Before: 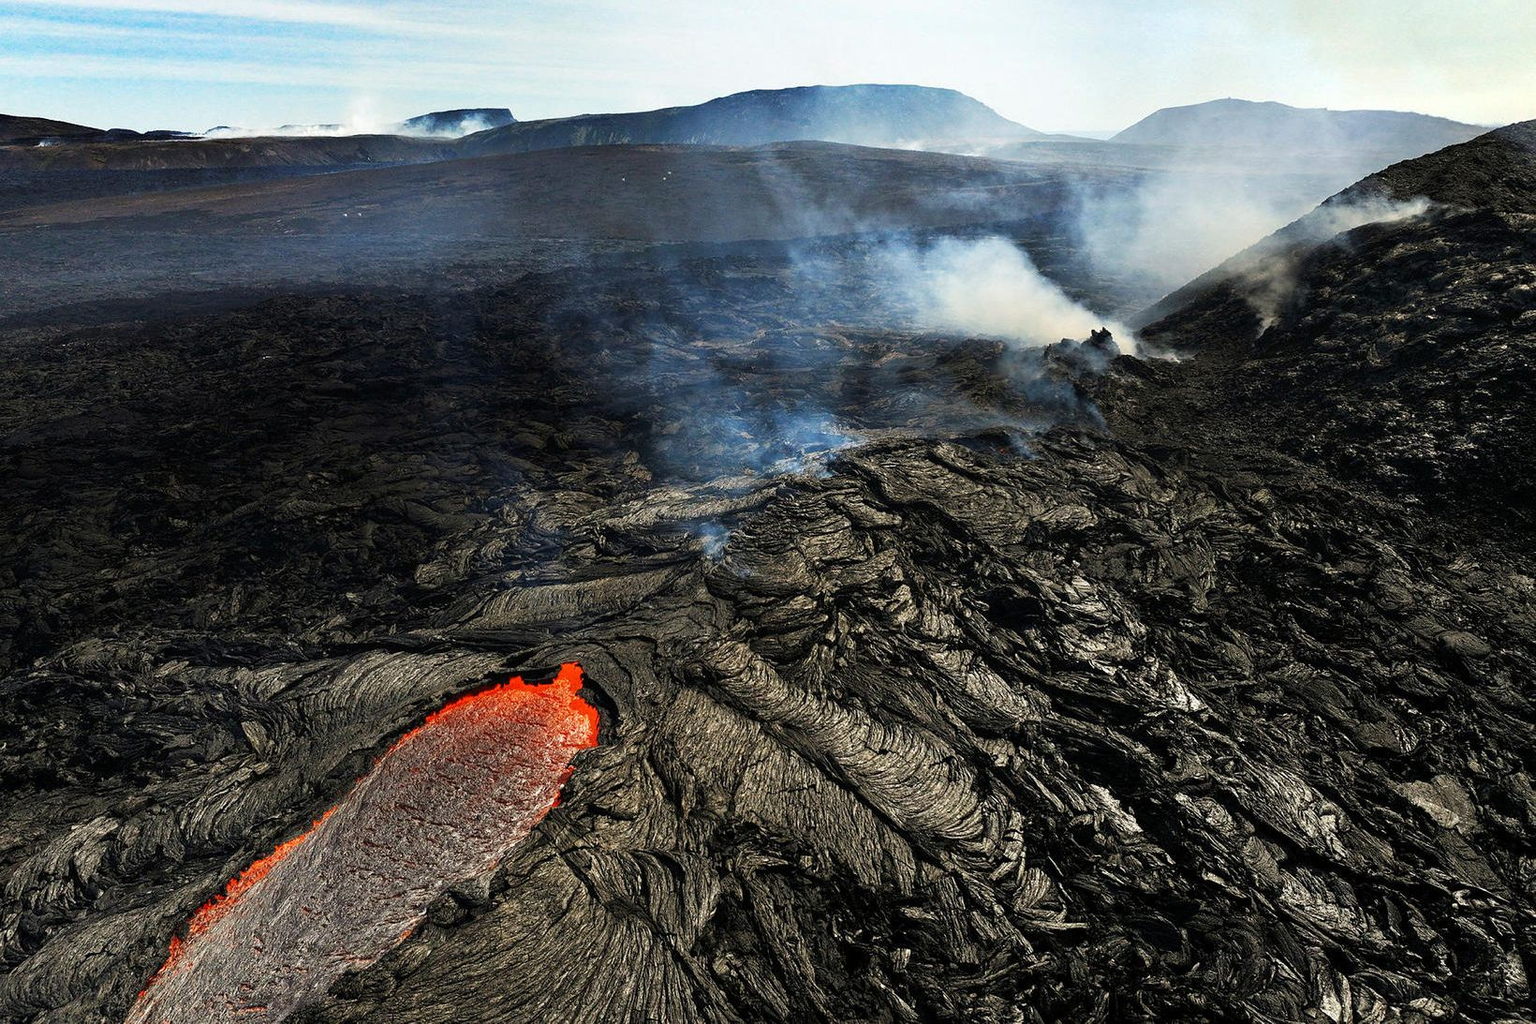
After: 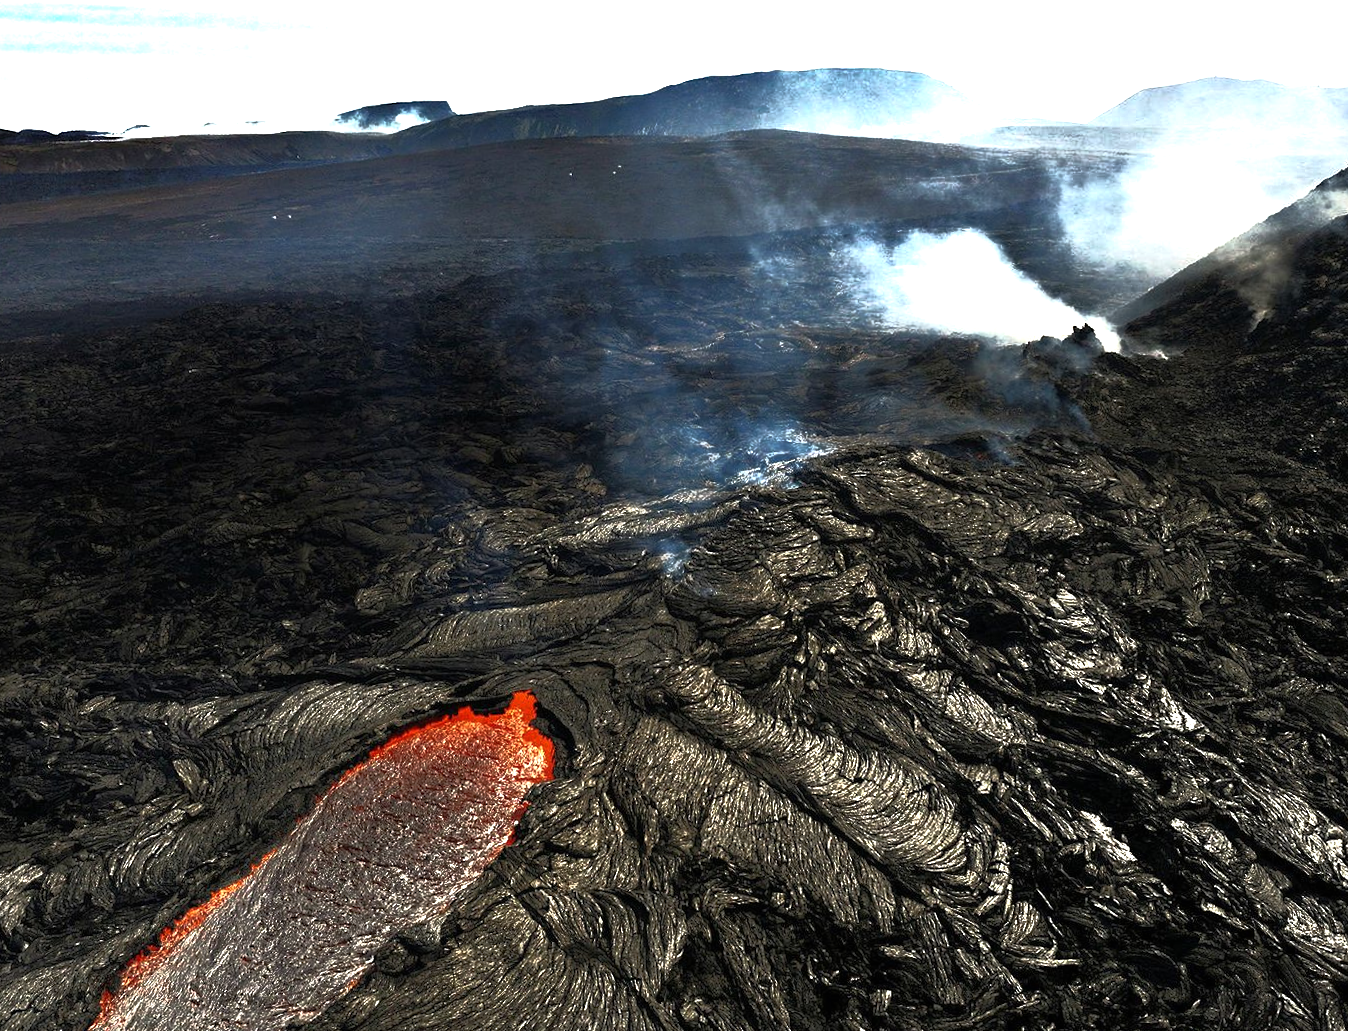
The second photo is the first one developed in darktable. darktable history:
crop and rotate: angle 1°, left 4.281%, top 0.642%, right 11.383%, bottom 2.486%
exposure: black level correction 0, exposure 1 EV, compensate exposure bias true, compensate highlight preservation false
base curve: curves: ch0 [(0, 0) (0.564, 0.291) (0.802, 0.731) (1, 1)]
